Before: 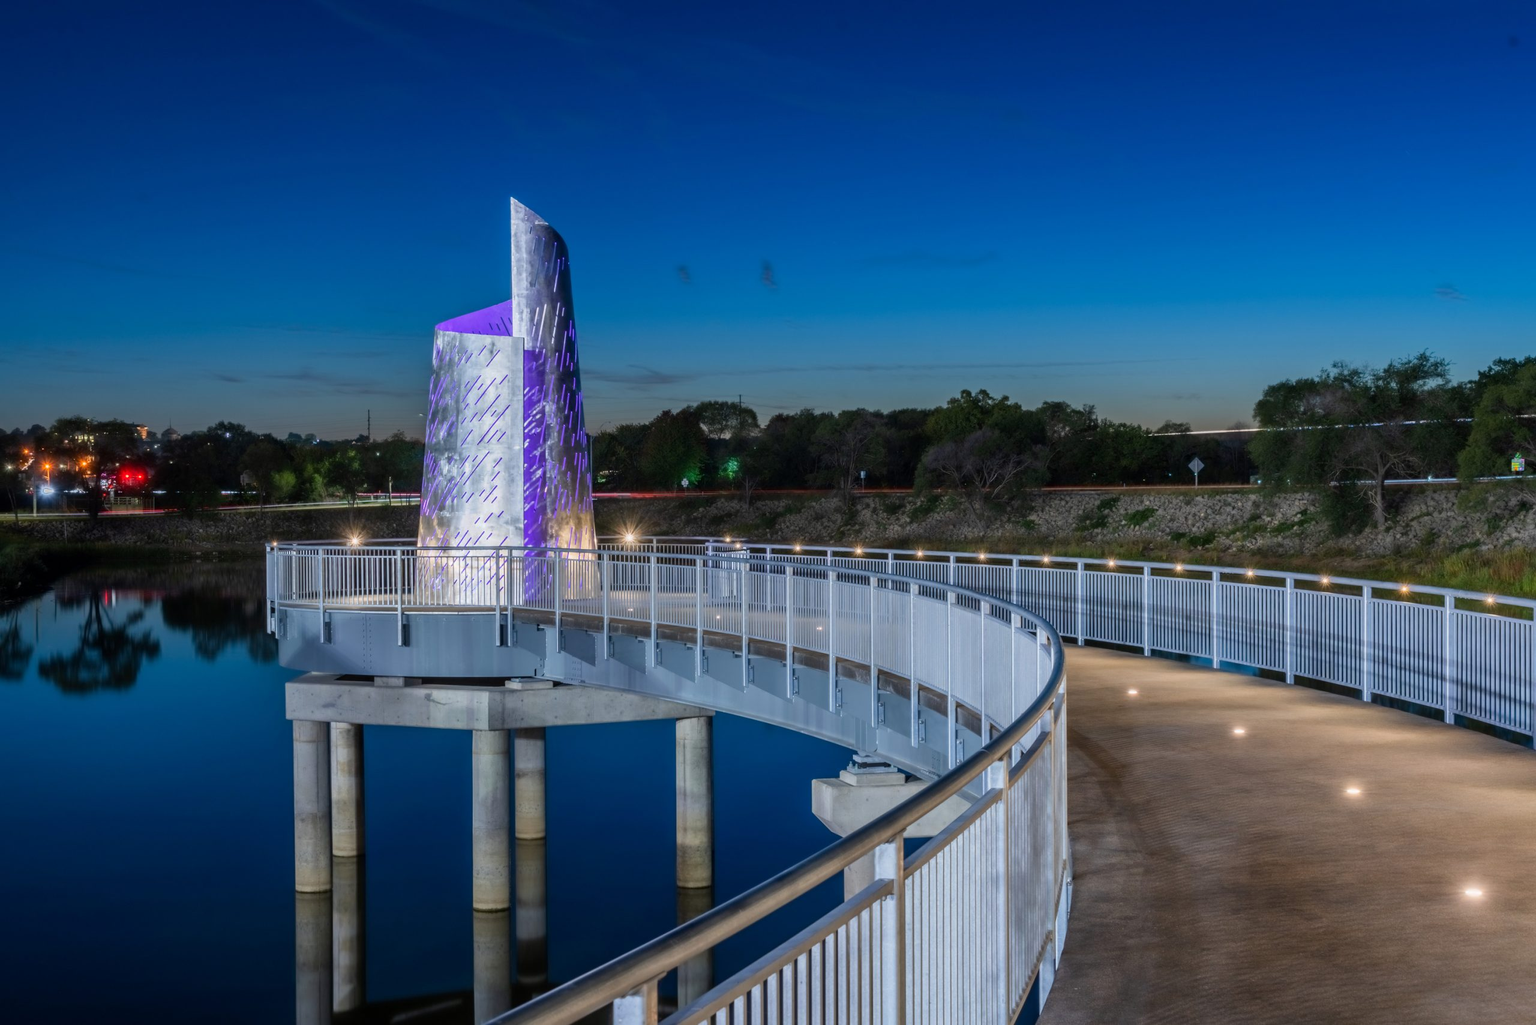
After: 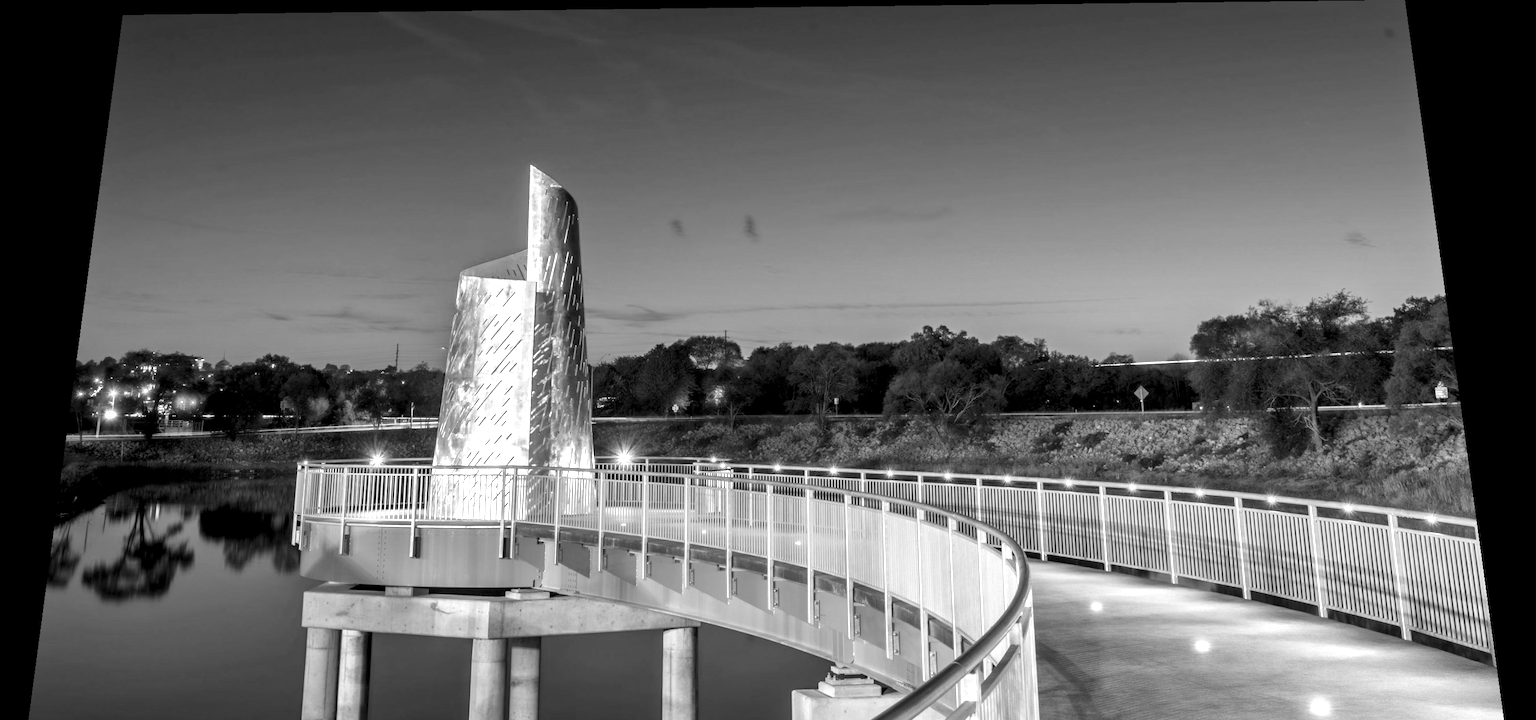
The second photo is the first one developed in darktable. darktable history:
monochrome: a 73.58, b 64.21
crop: bottom 24.988%
local contrast: mode bilateral grid, contrast 20, coarseness 50, detail 120%, midtone range 0.2
color balance: lift [1, 1.015, 1.004, 0.985], gamma [1, 0.958, 0.971, 1.042], gain [1, 0.956, 0.977, 1.044]
levels: levels [0.073, 0.497, 0.972]
rotate and perspective: rotation 0.128°, lens shift (vertical) -0.181, lens shift (horizontal) -0.044, shear 0.001, automatic cropping off
exposure: black level correction 0, exposure 1.2 EV, compensate exposure bias true, compensate highlight preservation false
